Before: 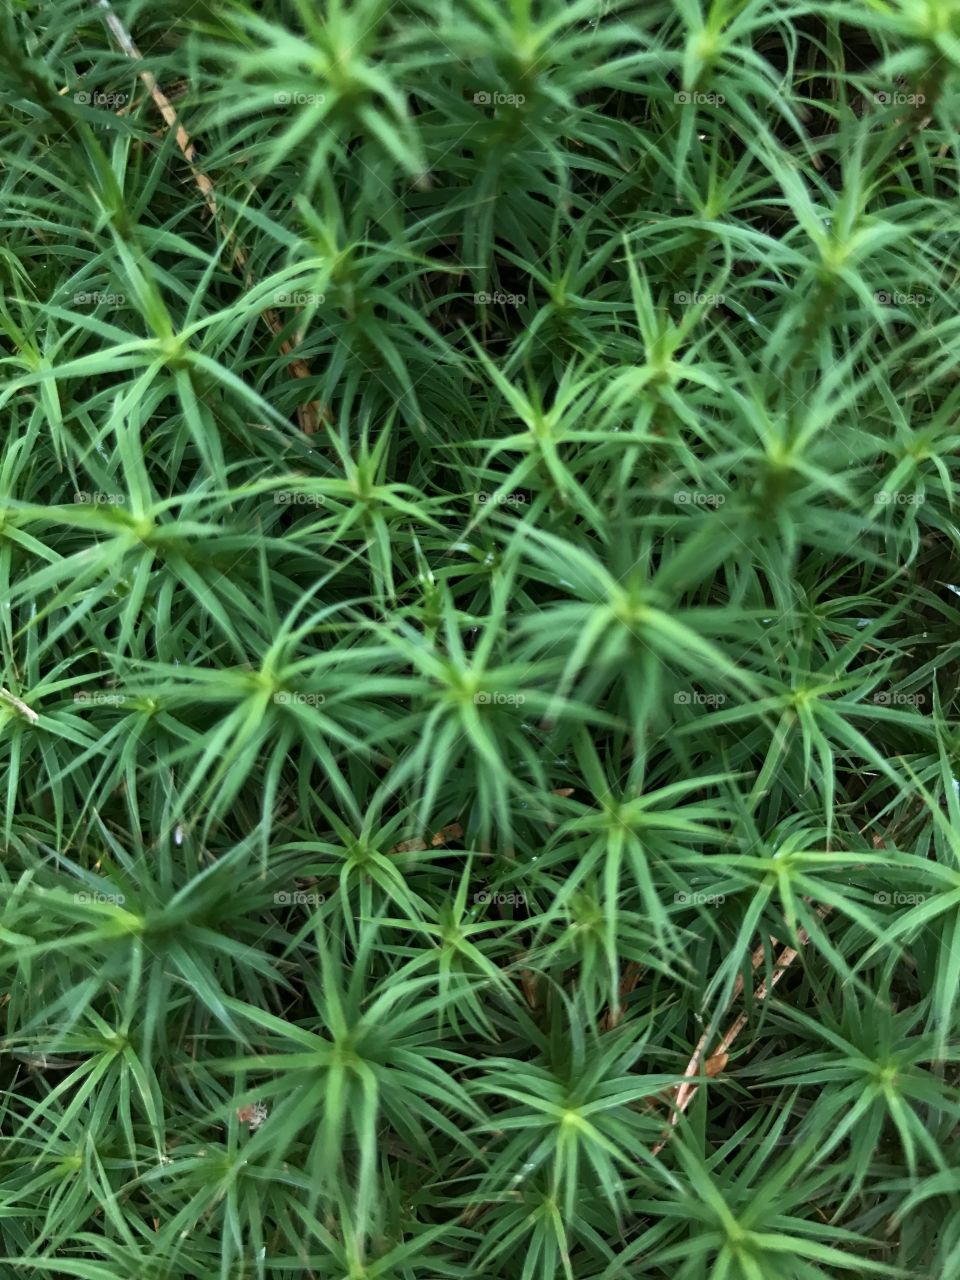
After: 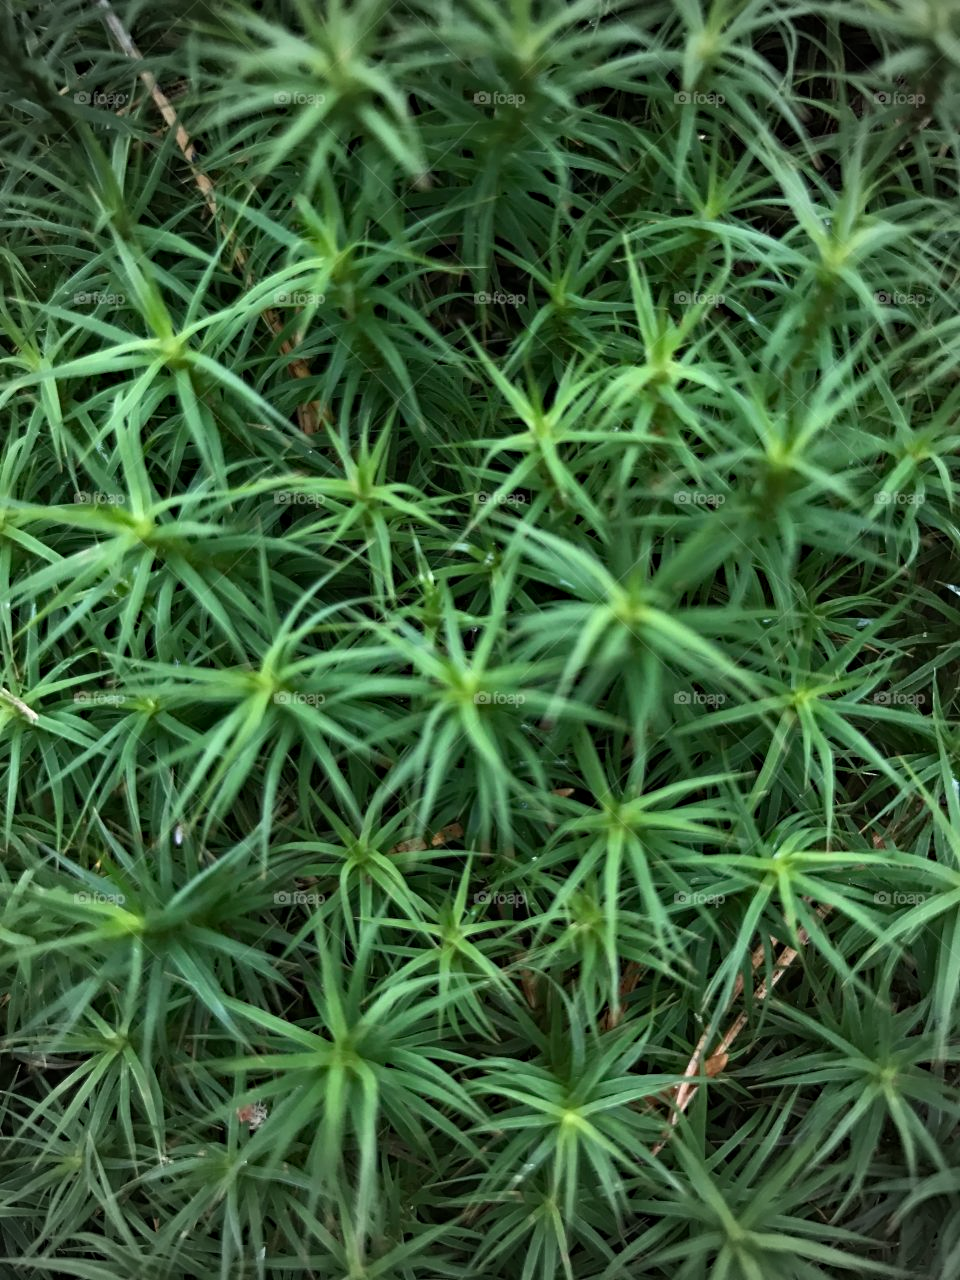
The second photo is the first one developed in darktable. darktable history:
haze removal: compatibility mode true
vignetting: fall-off start 71.44%
